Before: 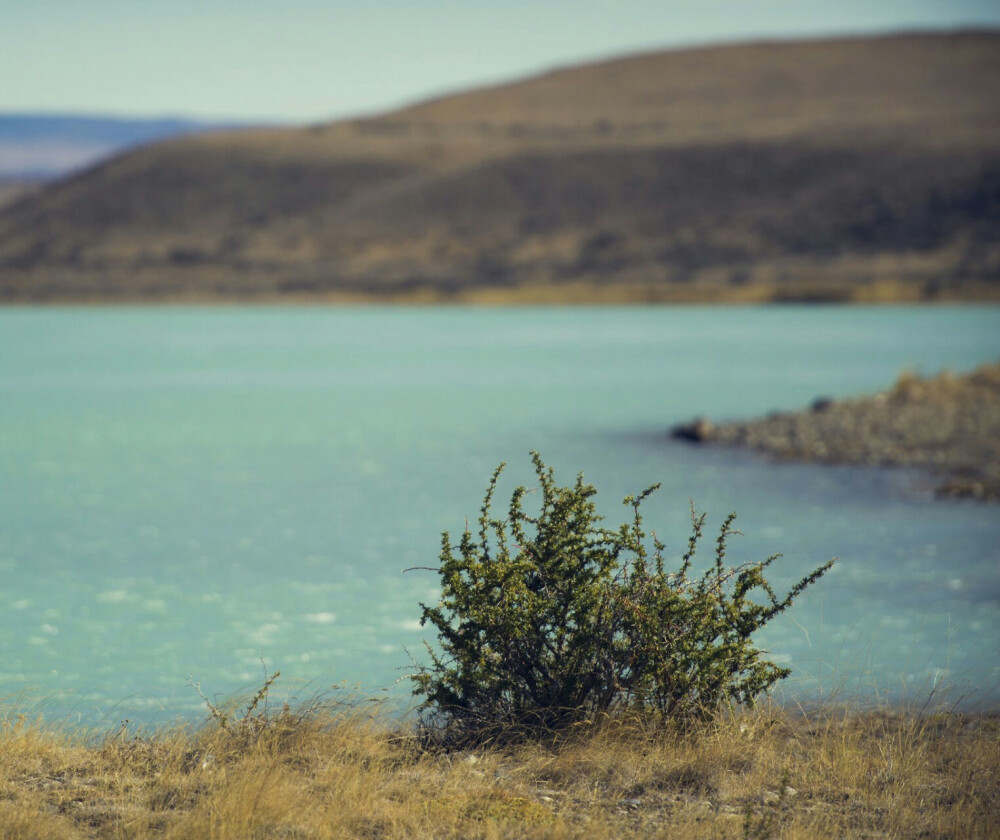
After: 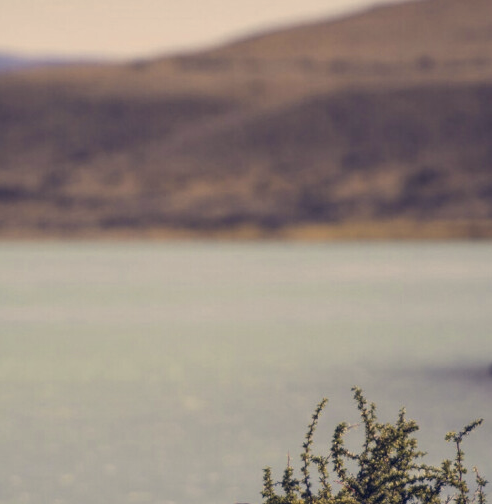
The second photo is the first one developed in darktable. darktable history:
color correction: highlights a* 19.59, highlights b* 27.49, shadows a* 3.46, shadows b* -17.28, saturation 0.73
crop: left 17.835%, top 7.675%, right 32.881%, bottom 32.213%
white balance: red 0.976, blue 1.04
local contrast: detail 110%
